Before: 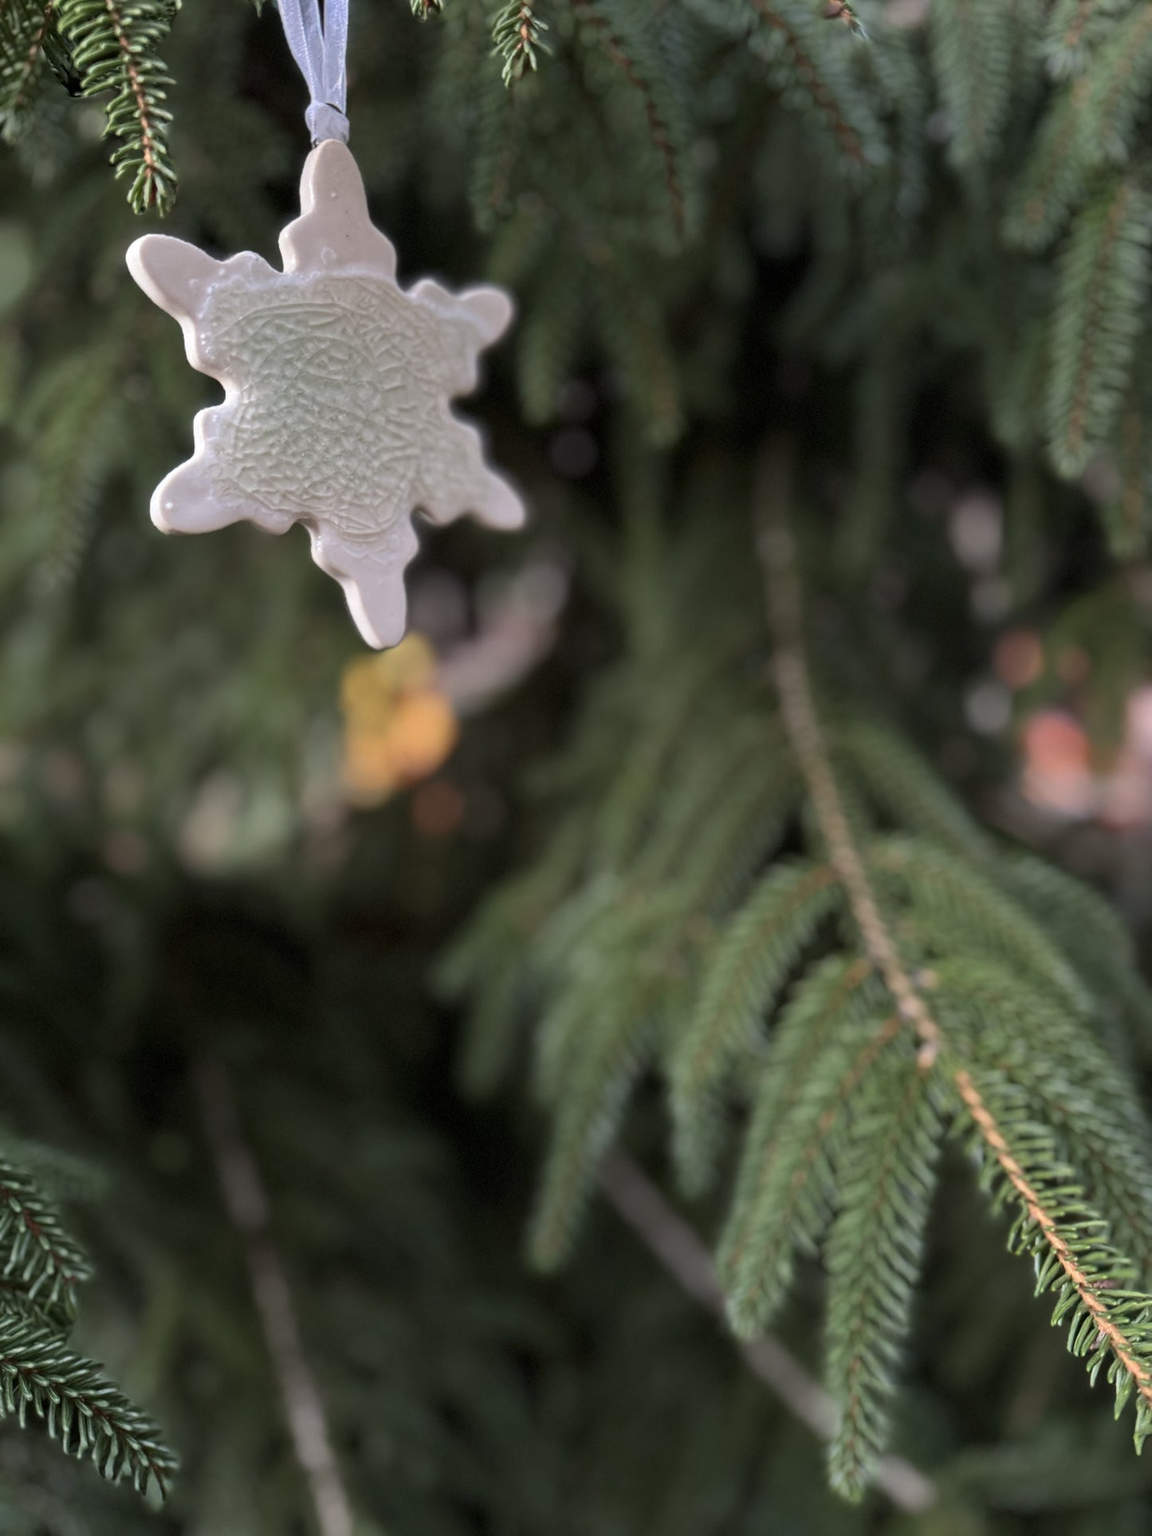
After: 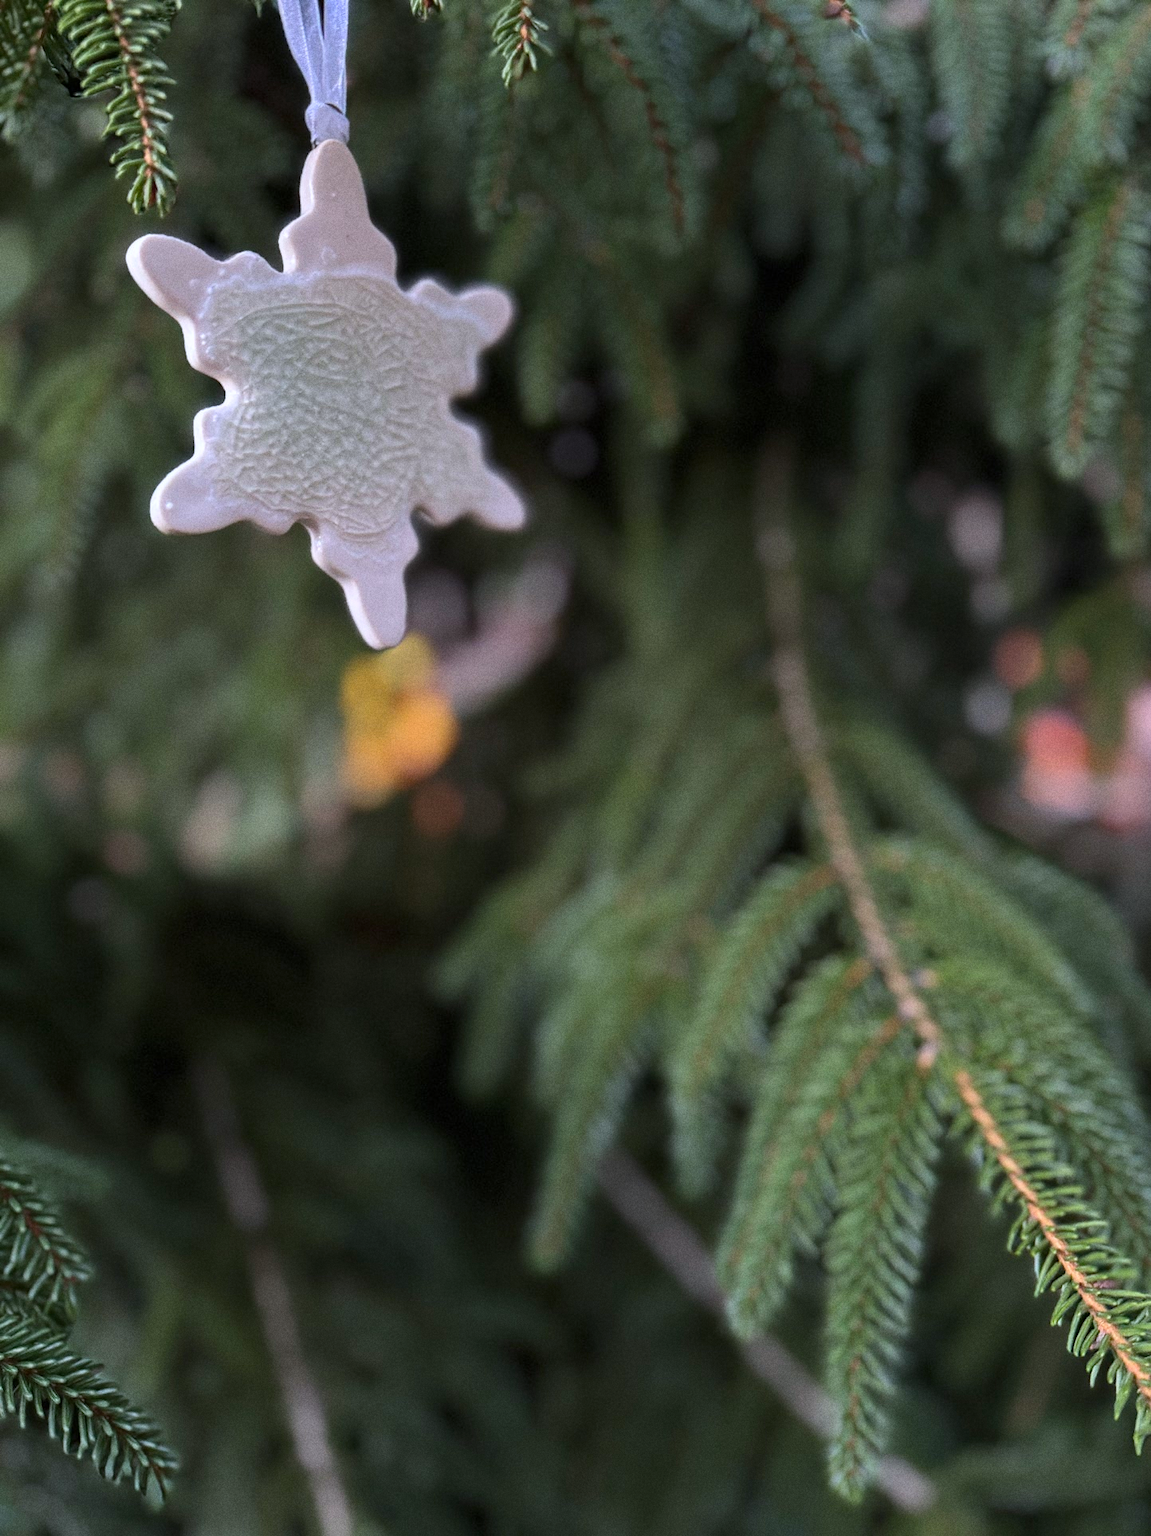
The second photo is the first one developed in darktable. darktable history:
color balance rgb: perceptual saturation grading › global saturation 25%, global vibrance 20%
color calibration: illuminant as shot in camera, x 0.358, y 0.373, temperature 4628.91 K
grain: on, module defaults
